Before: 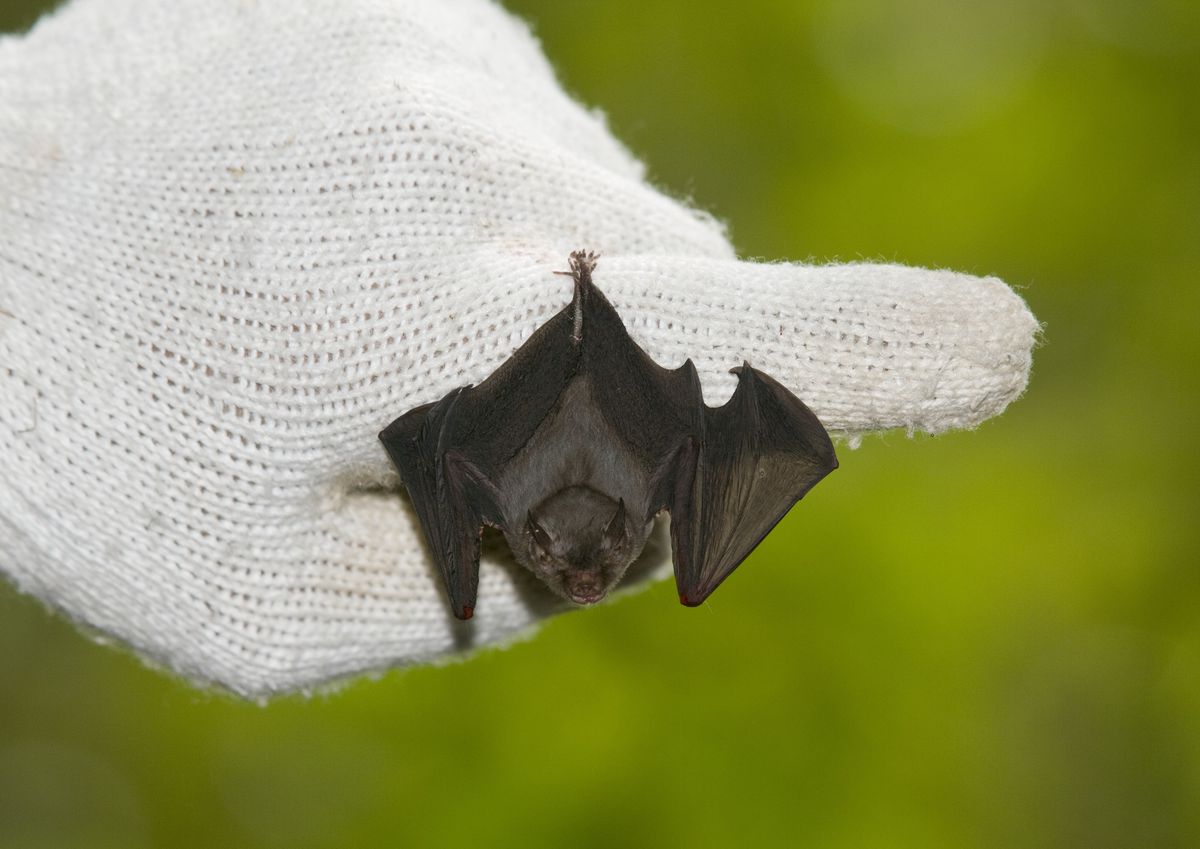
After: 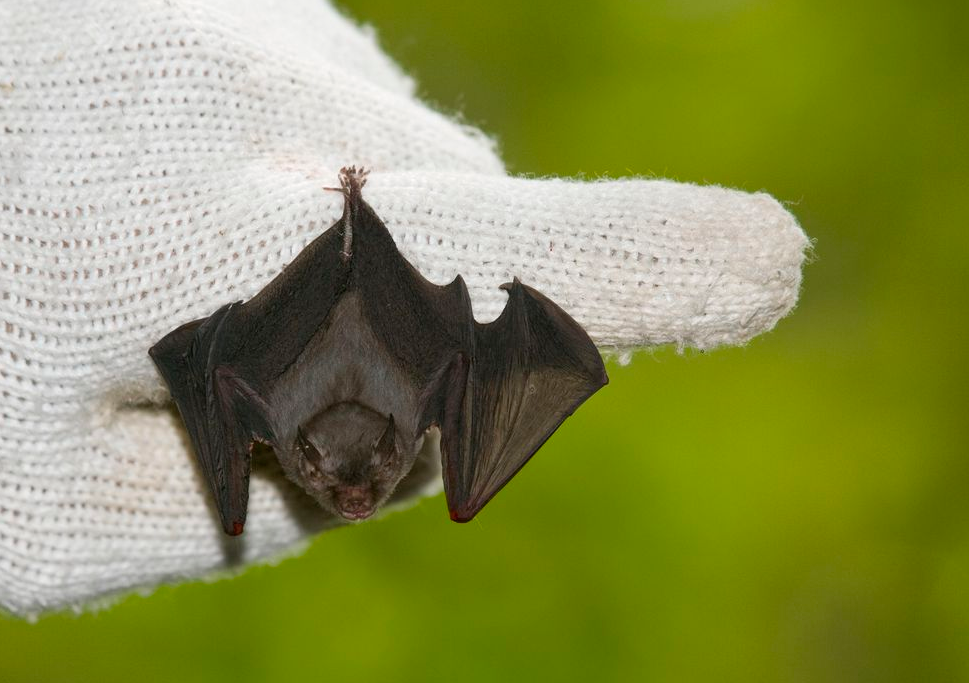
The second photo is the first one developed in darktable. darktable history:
crop: left 19.239%, top 9.942%, right 0%, bottom 9.58%
